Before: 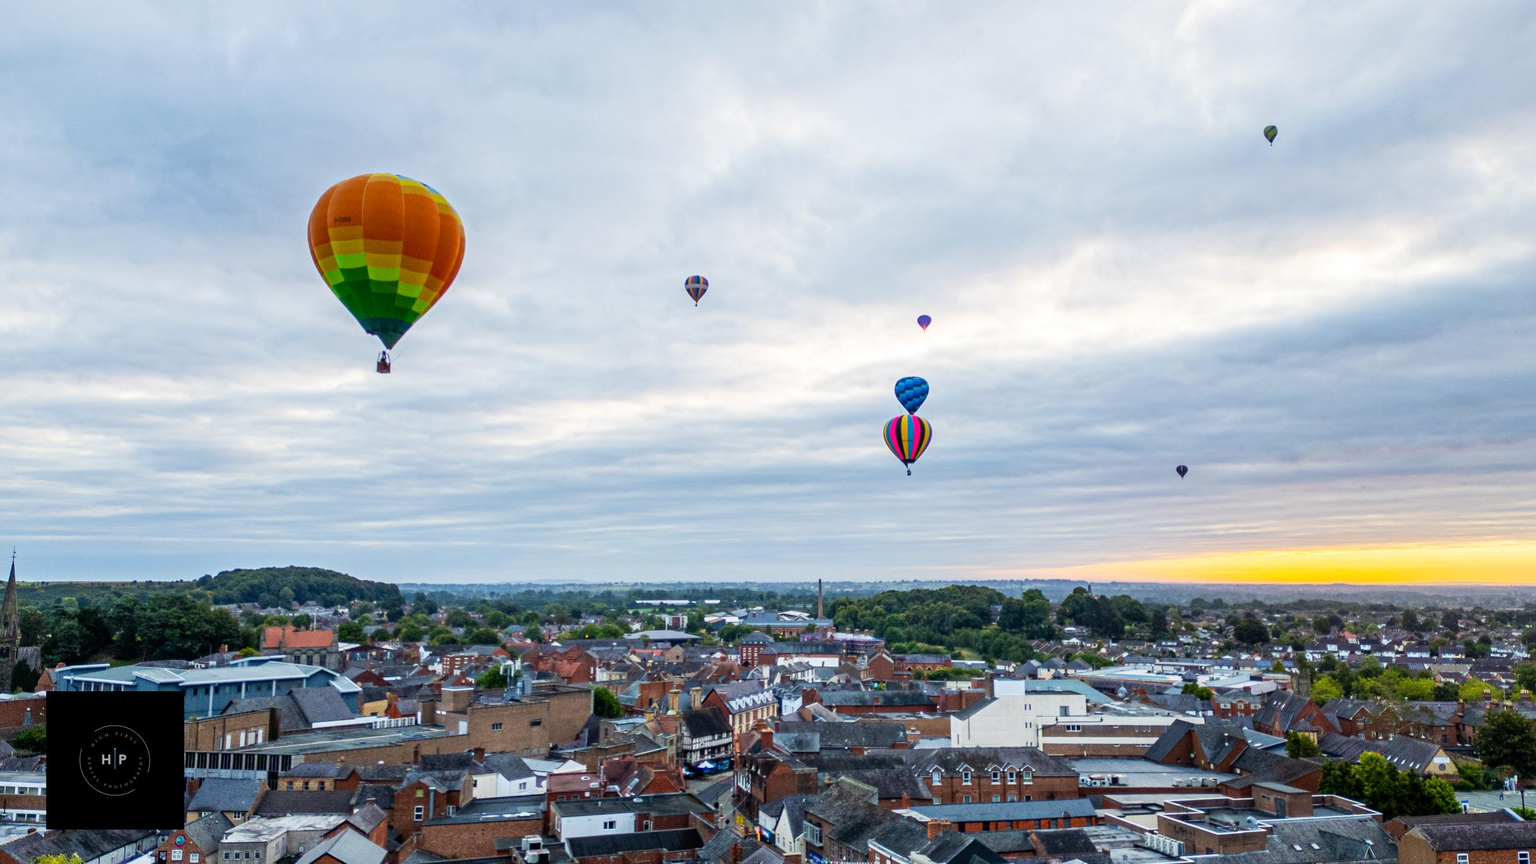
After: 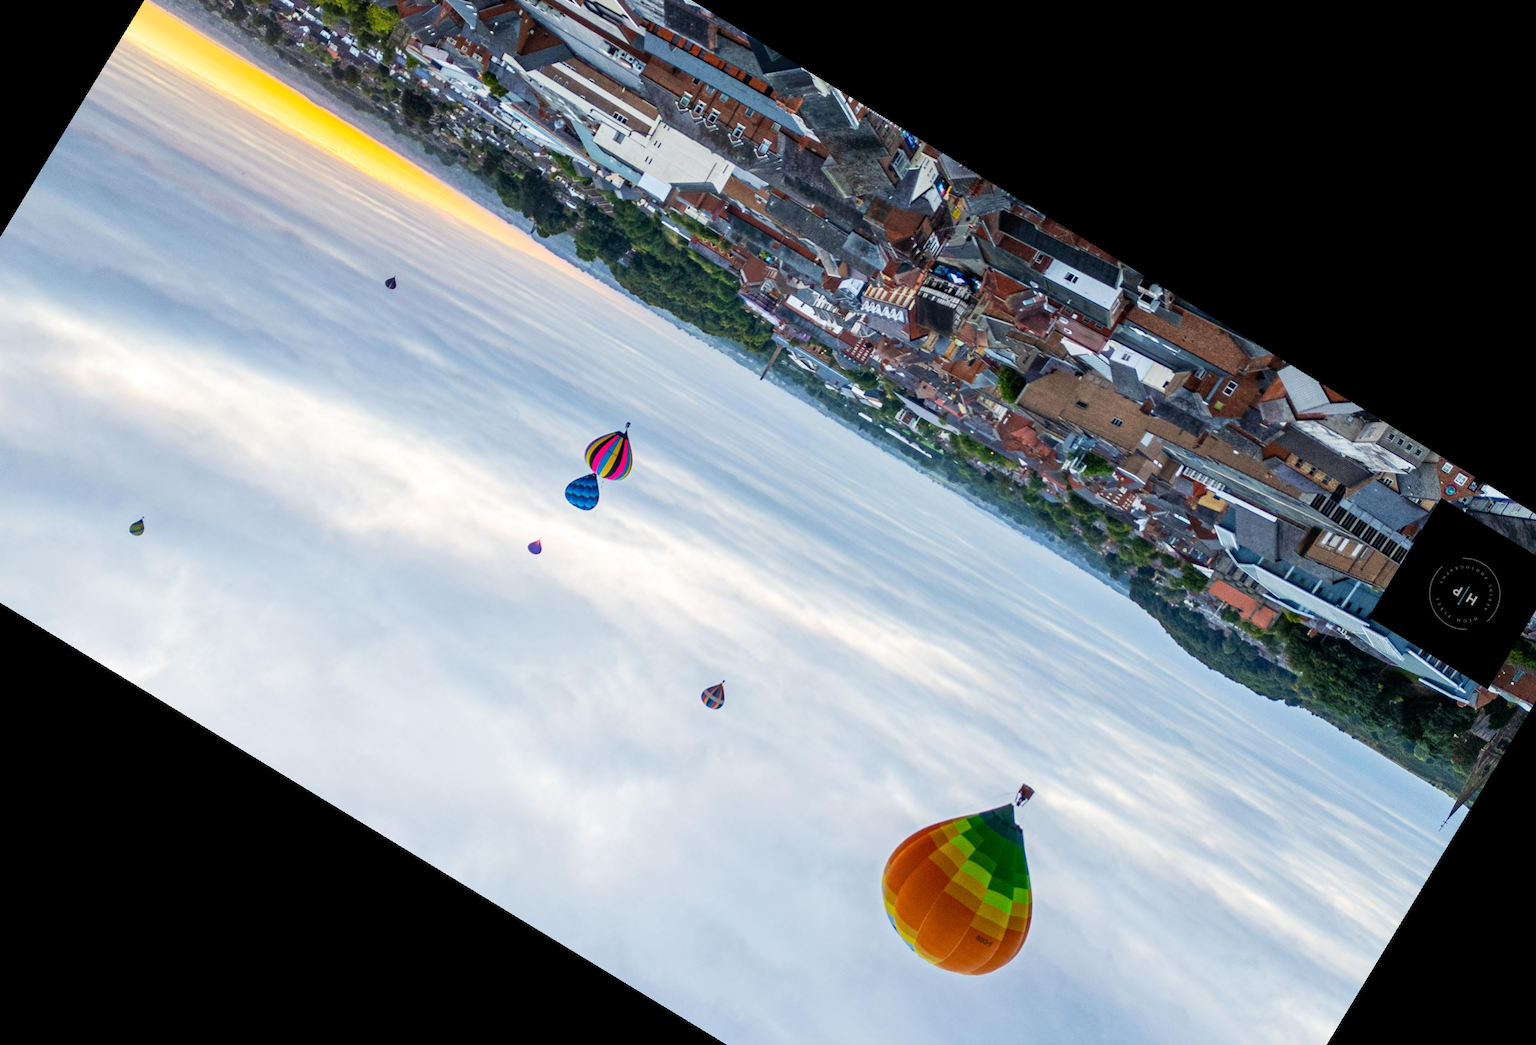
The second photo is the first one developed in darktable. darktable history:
tone equalizer: on, module defaults
crop and rotate: angle 148.68°, left 9.111%, top 15.603%, right 4.588%, bottom 17.041%
